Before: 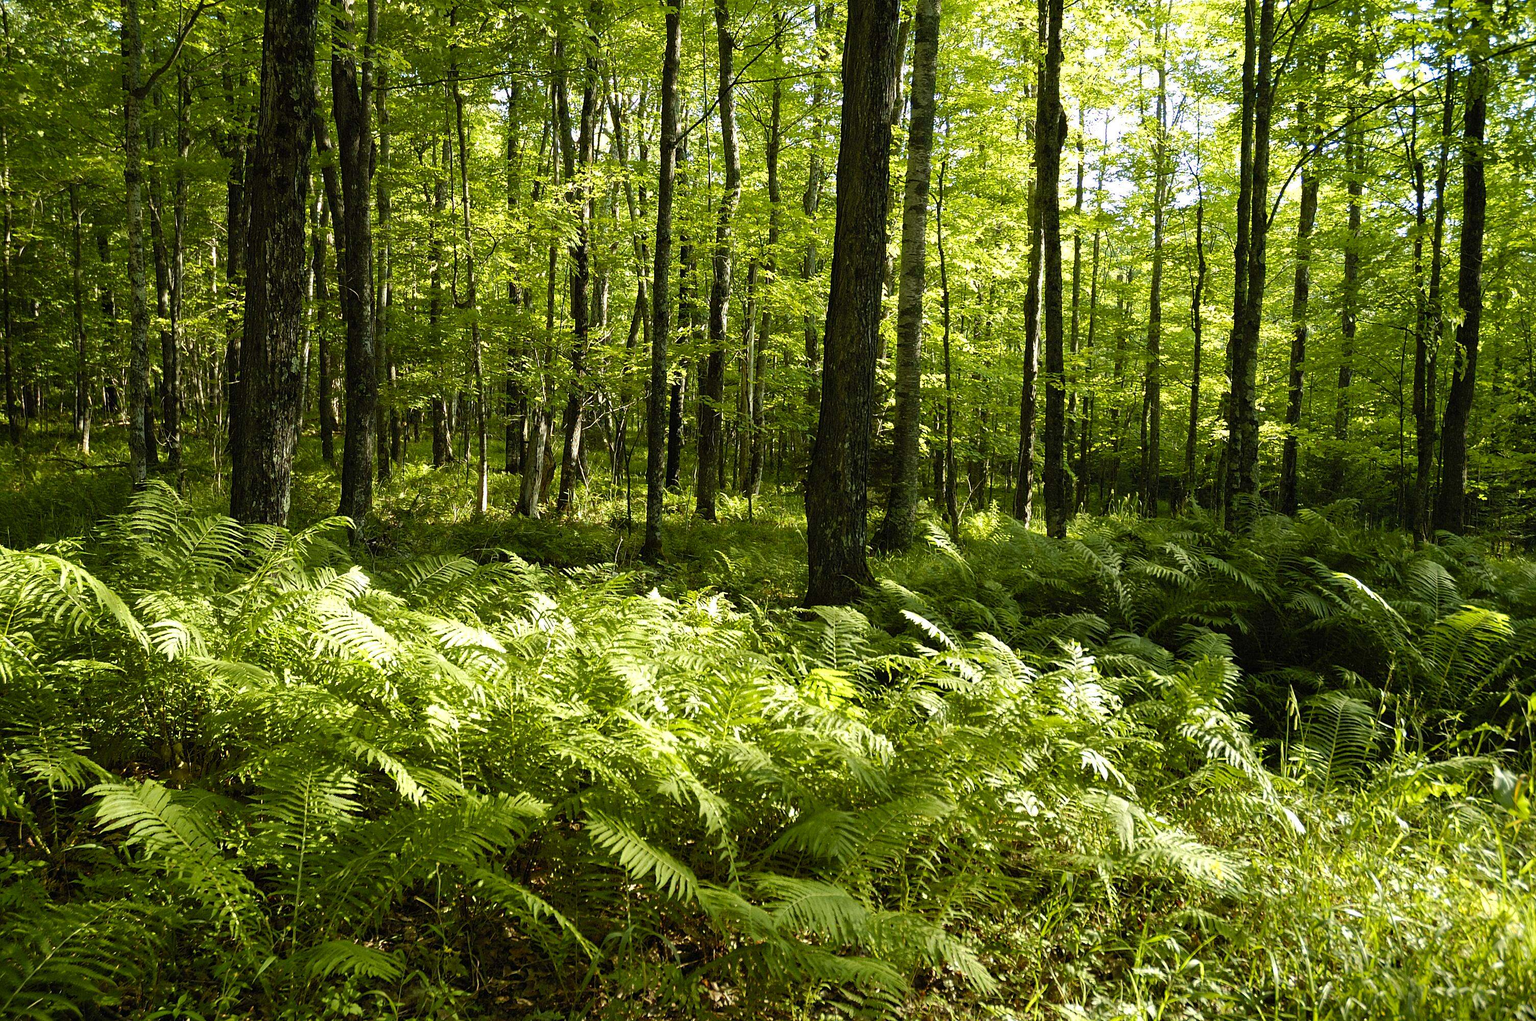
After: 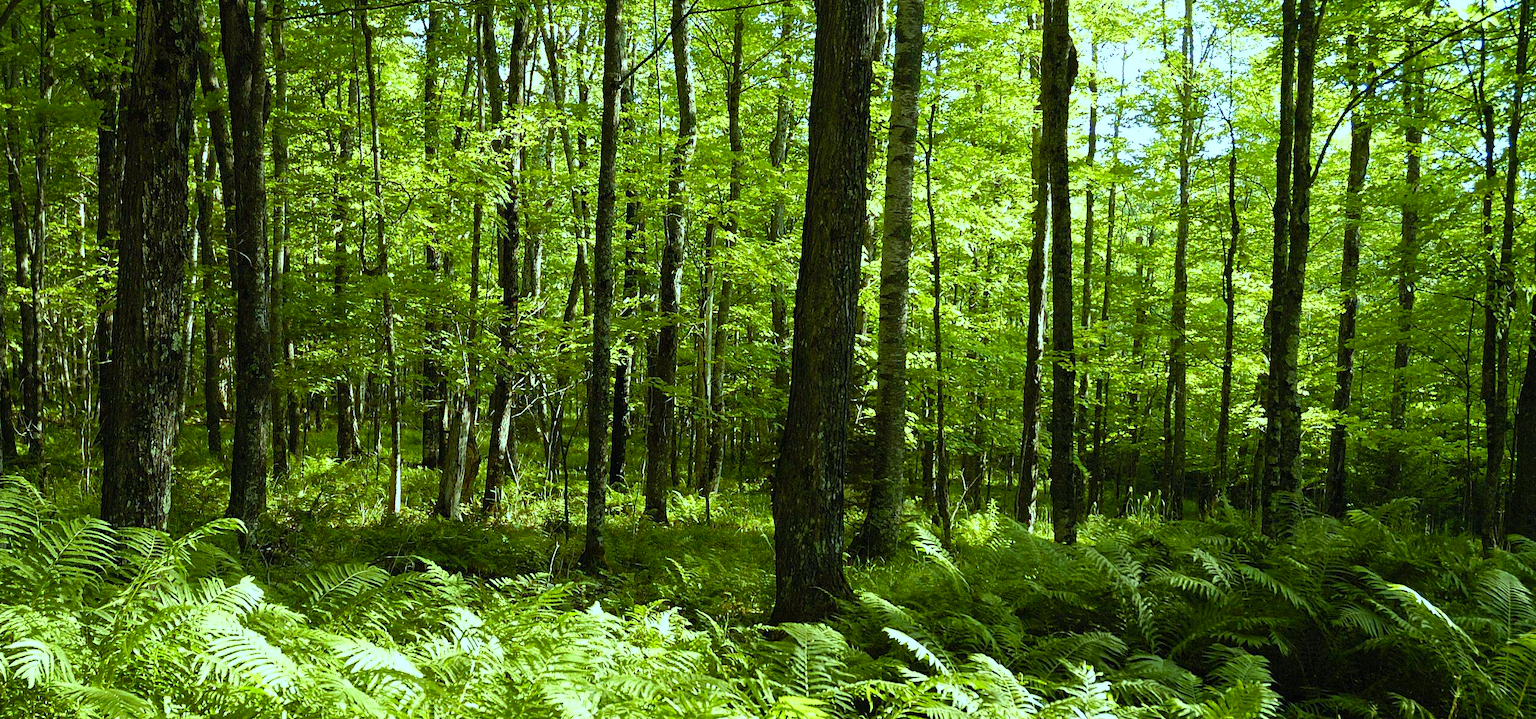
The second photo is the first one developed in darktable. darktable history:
color balance rgb: shadows lift › chroma 2.014%, shadows lift › hue 215.46°, highlights gain › chroma 4.003%, highlights gain › hue 198.6°, perceptual saturation grading › global saturation 1.758%, perceptual saturation grading › highlights -3.022%, perceptual saturation grading › mid-tones 3.43%, perceptual saturation grading › shadows 7.789%, global vibrance 20%
crop and rotate: left 9.393%, top 7.149%, right 4.903%, bottom 32.46%
